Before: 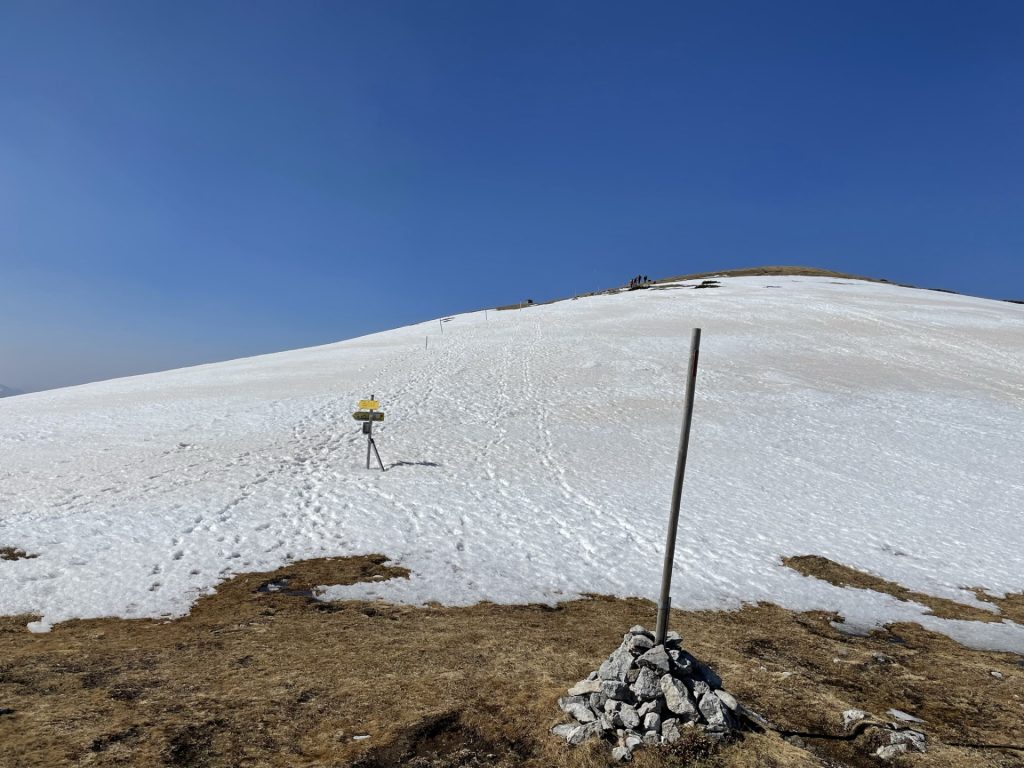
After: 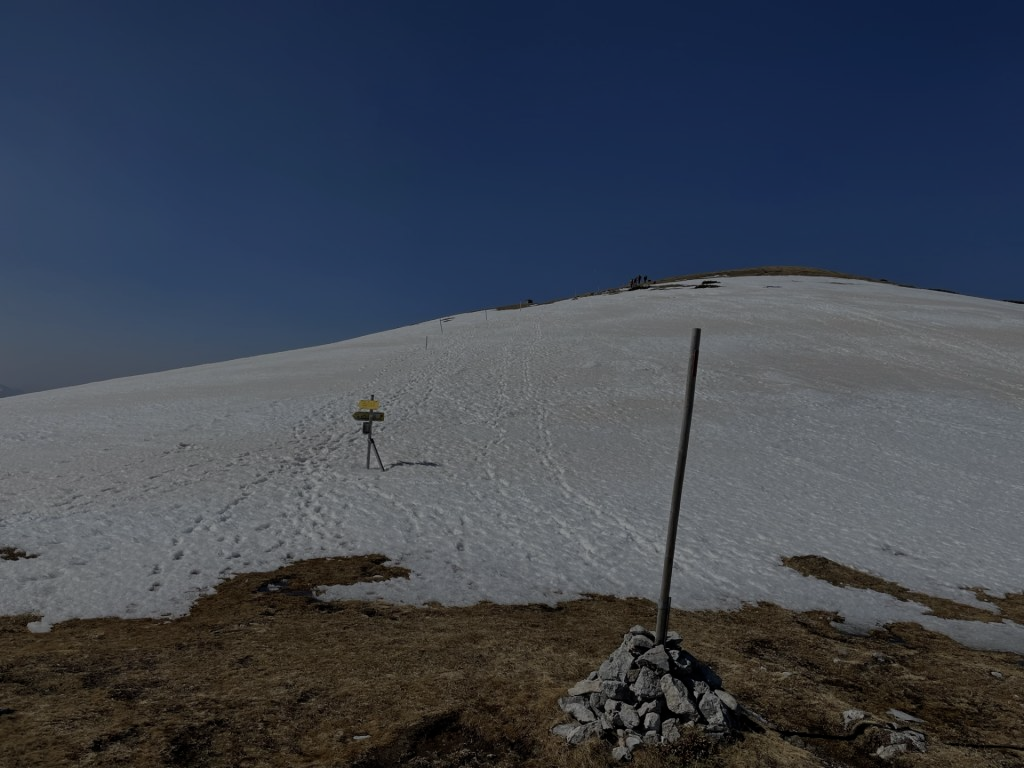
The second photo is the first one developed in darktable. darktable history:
contrast brightness saturation: contrast 0.012, saturation -0.059
exposure: exposure -1.927 EV, compensate exposure bias true, compensate highlight preservation false
